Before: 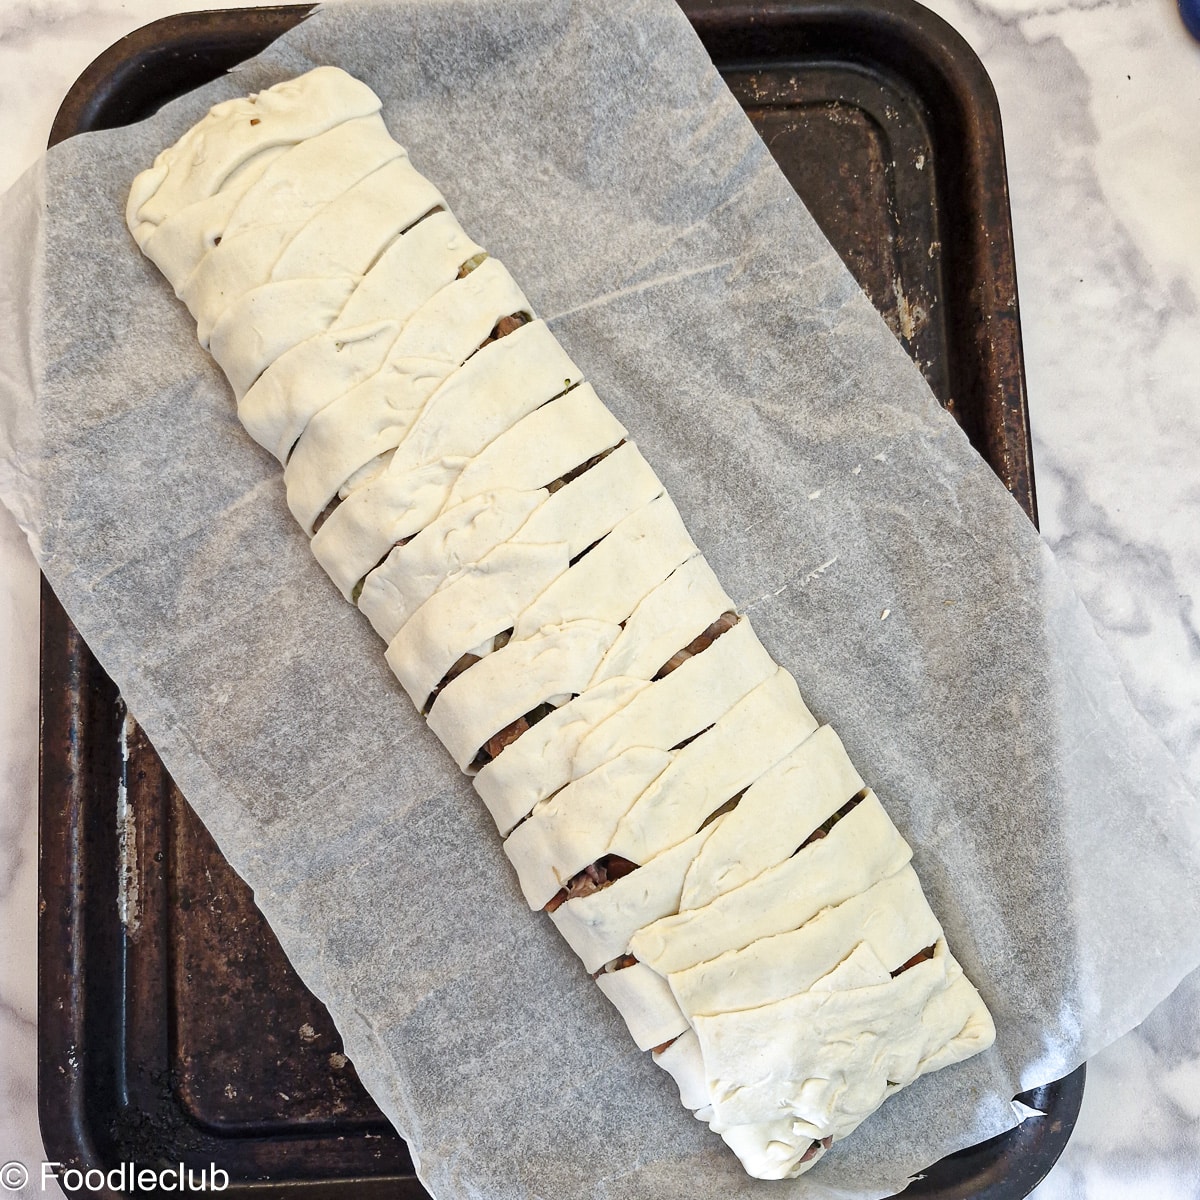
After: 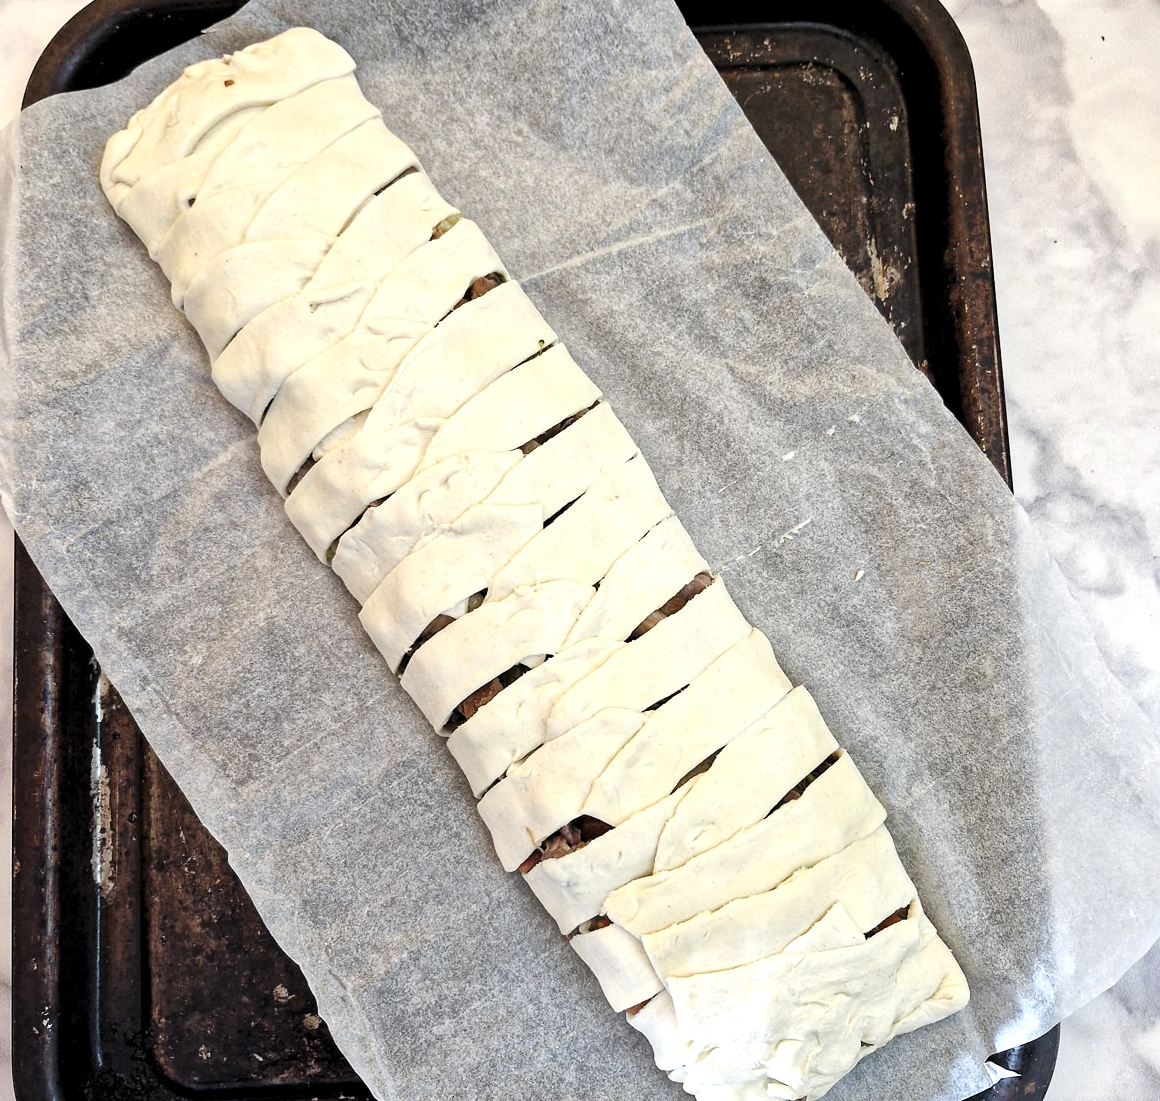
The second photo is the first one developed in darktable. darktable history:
crop: left 2.25%, top 3.284%, right 1.046%, bottom 4.908%
levels: white 99.93%, levels [0.062, 0.494, 0.925]
